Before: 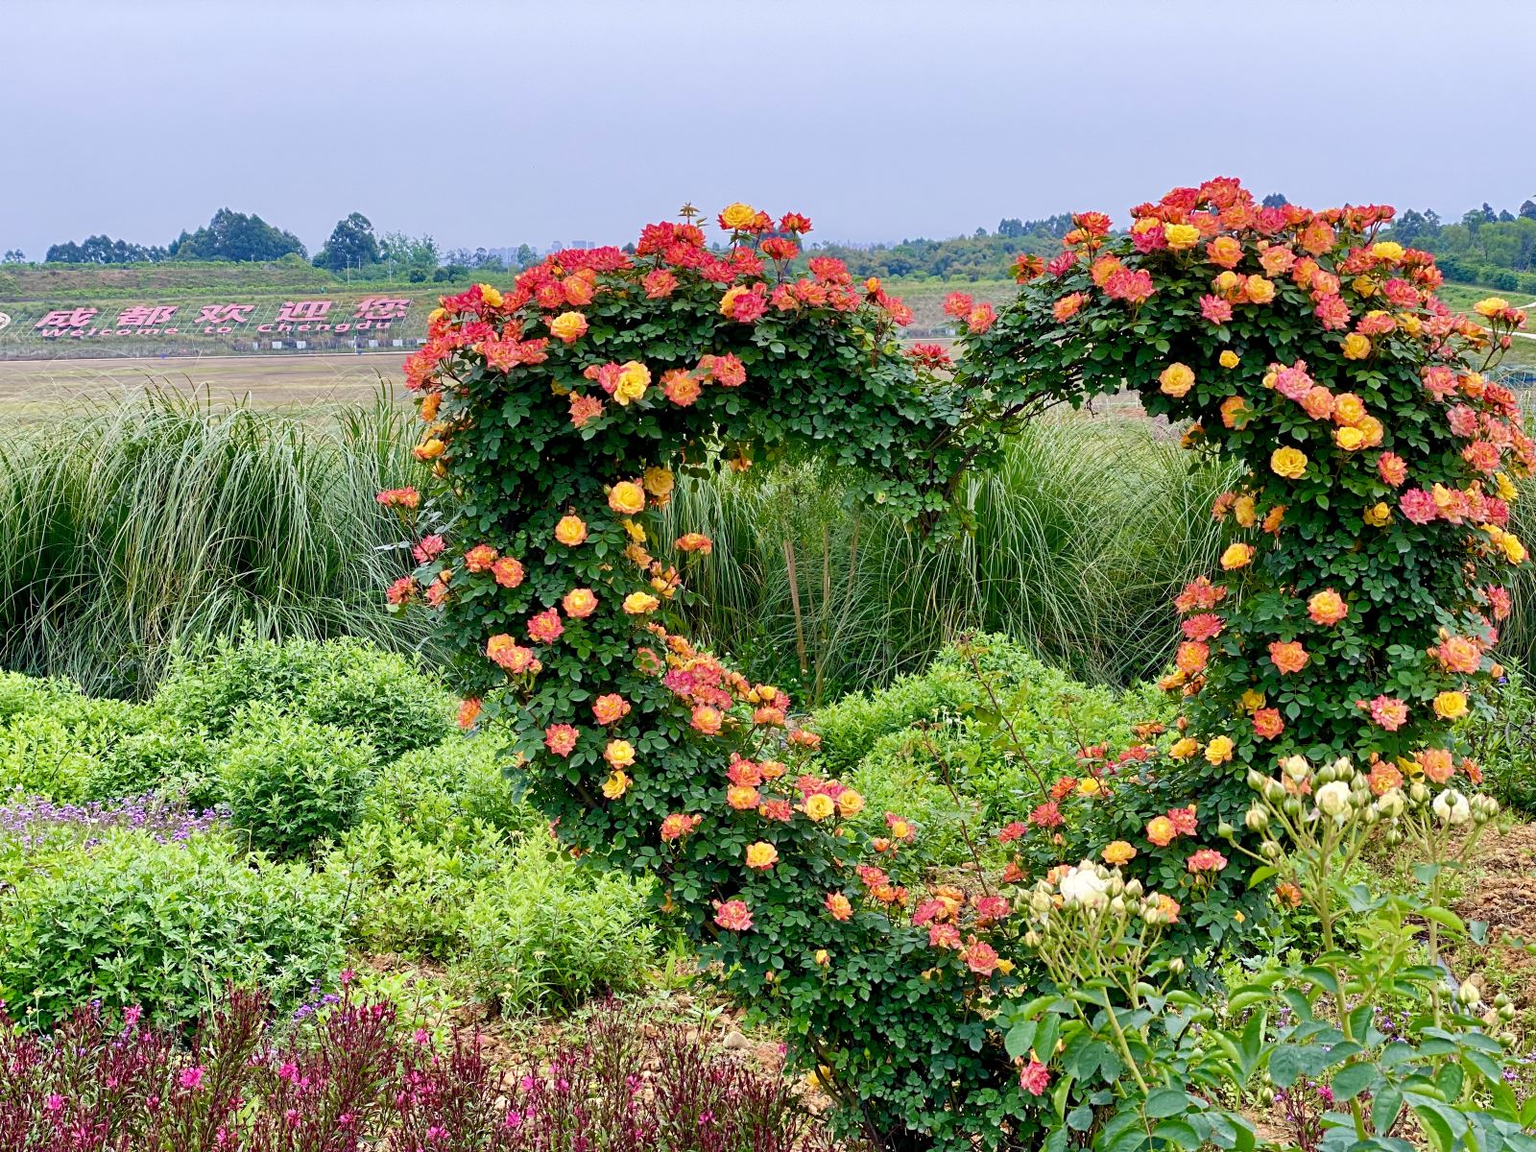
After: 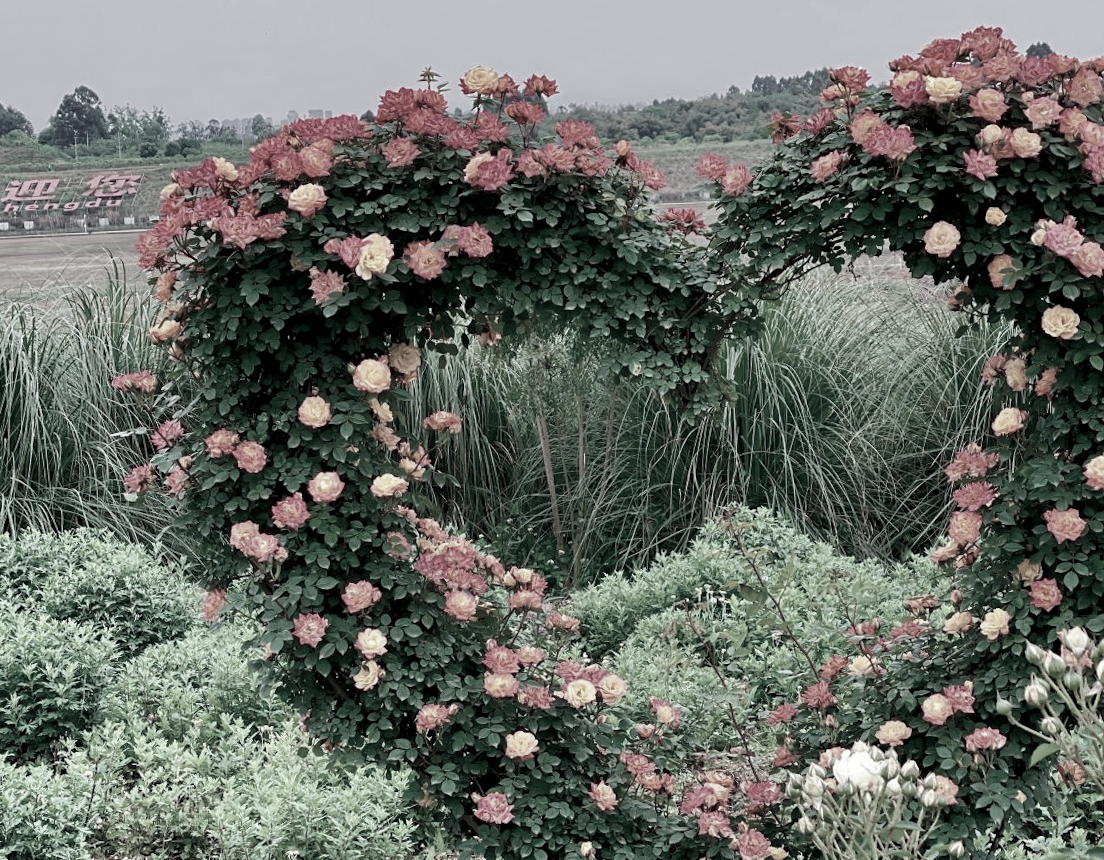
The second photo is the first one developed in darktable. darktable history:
crop and rotate: left 17.046%, top 10.659%, right 12.989%, bottom 14.553%
color contrast: green-magenta contrast 0.3, blue-yellow contrast 0.15
contrast brightness saturation: brightness -0.09
rotate and perspective: rotation -1.42°, crop left 0.016, crop right 0.984, crop top 0.035, crop bottom 0.965
